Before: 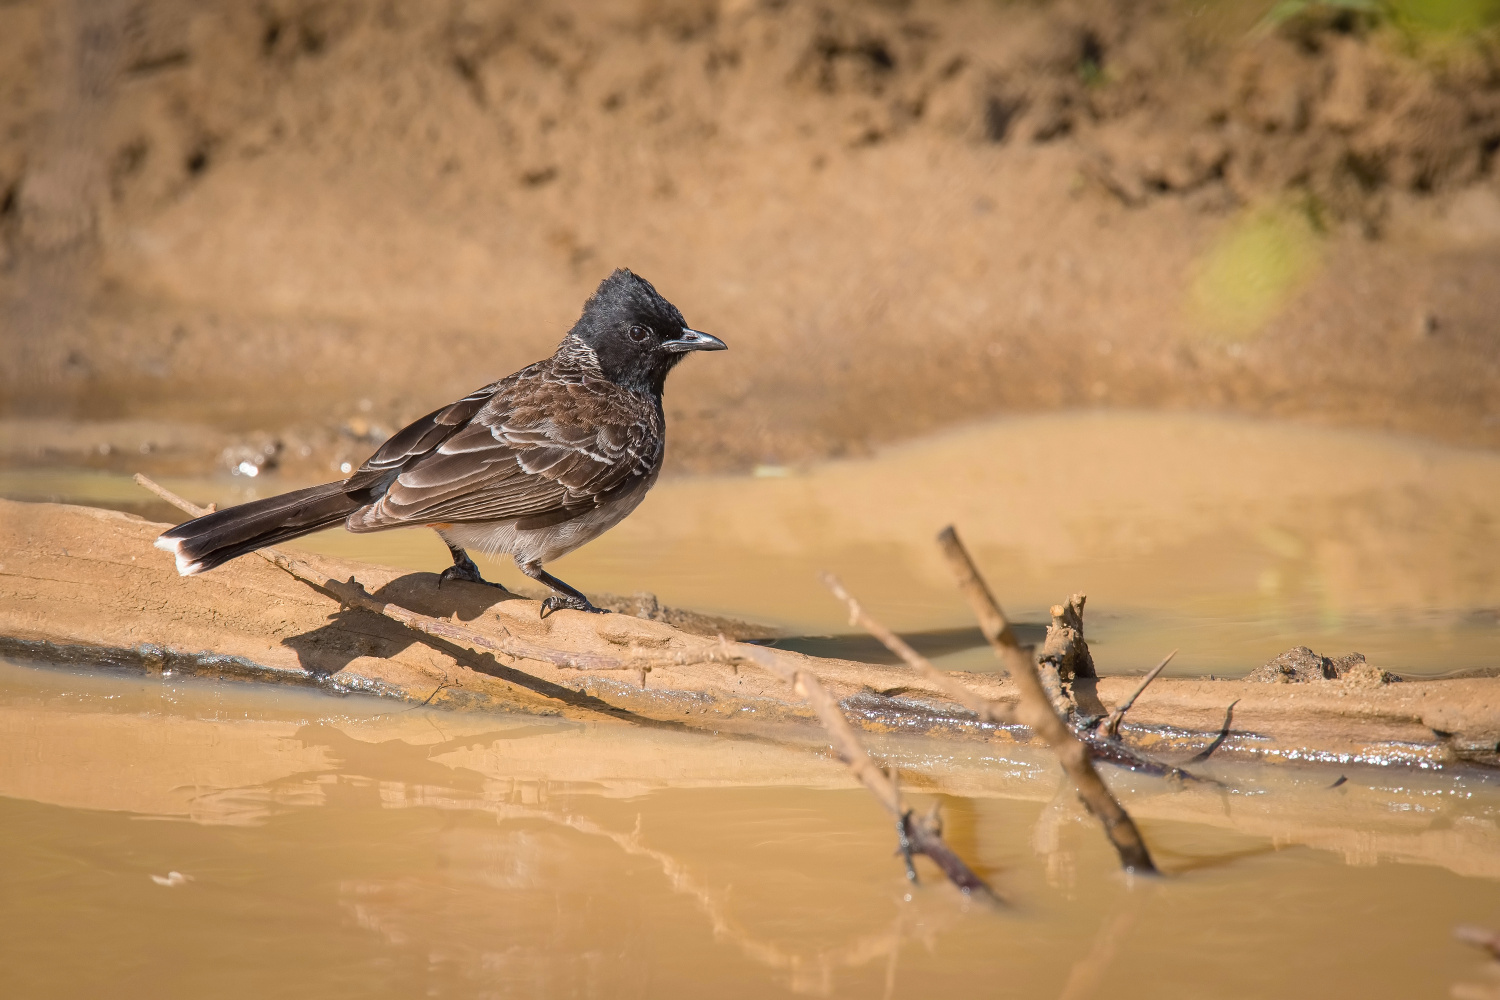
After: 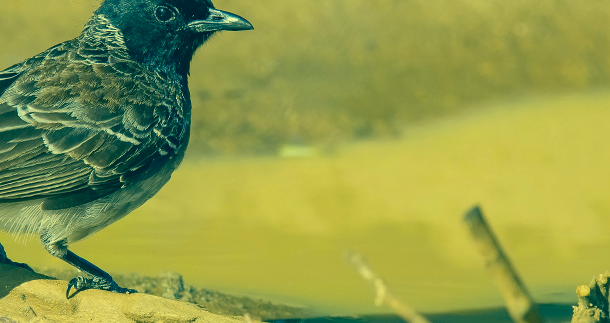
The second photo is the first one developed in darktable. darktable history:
tone equalizer: on, module defaults
color correction: highlights a* -15.19, highlights b* 39.65, shadows a* -39.88, shadows b* -26.75
crop: left 31.645%, top 32.099%, right 27.679%, bottom 35.579%
